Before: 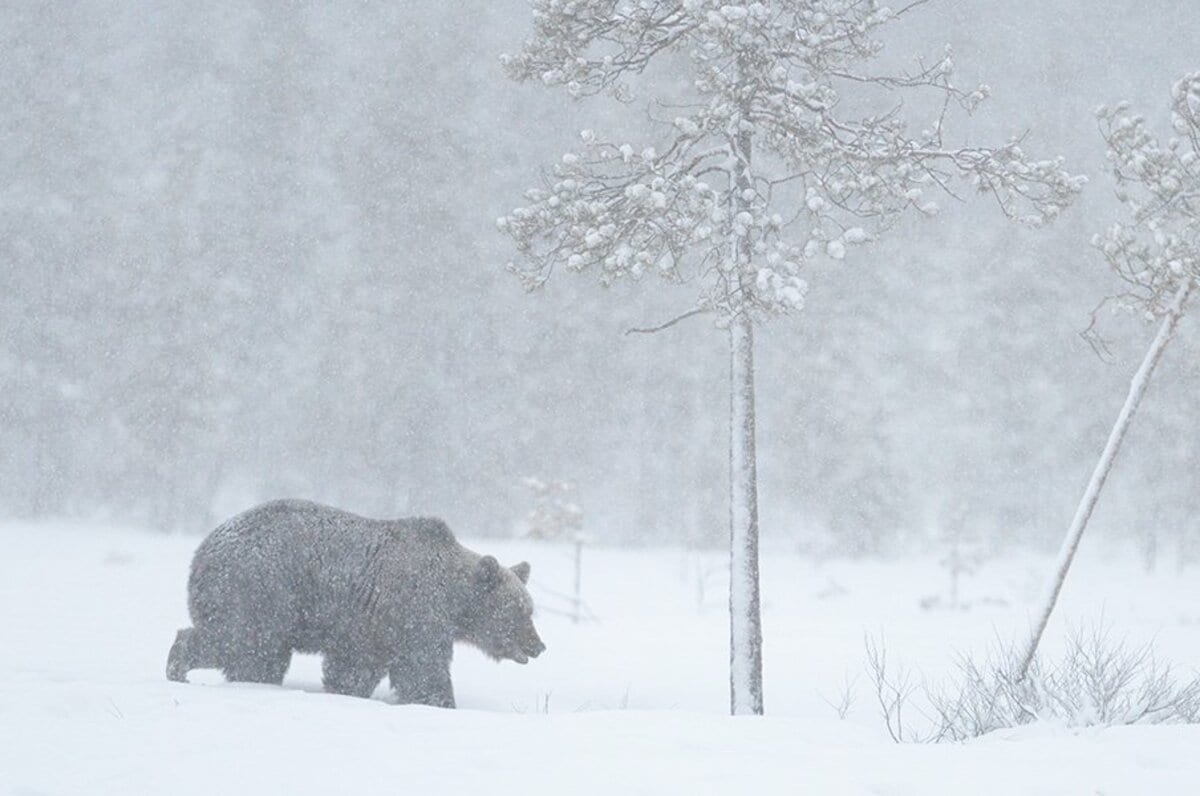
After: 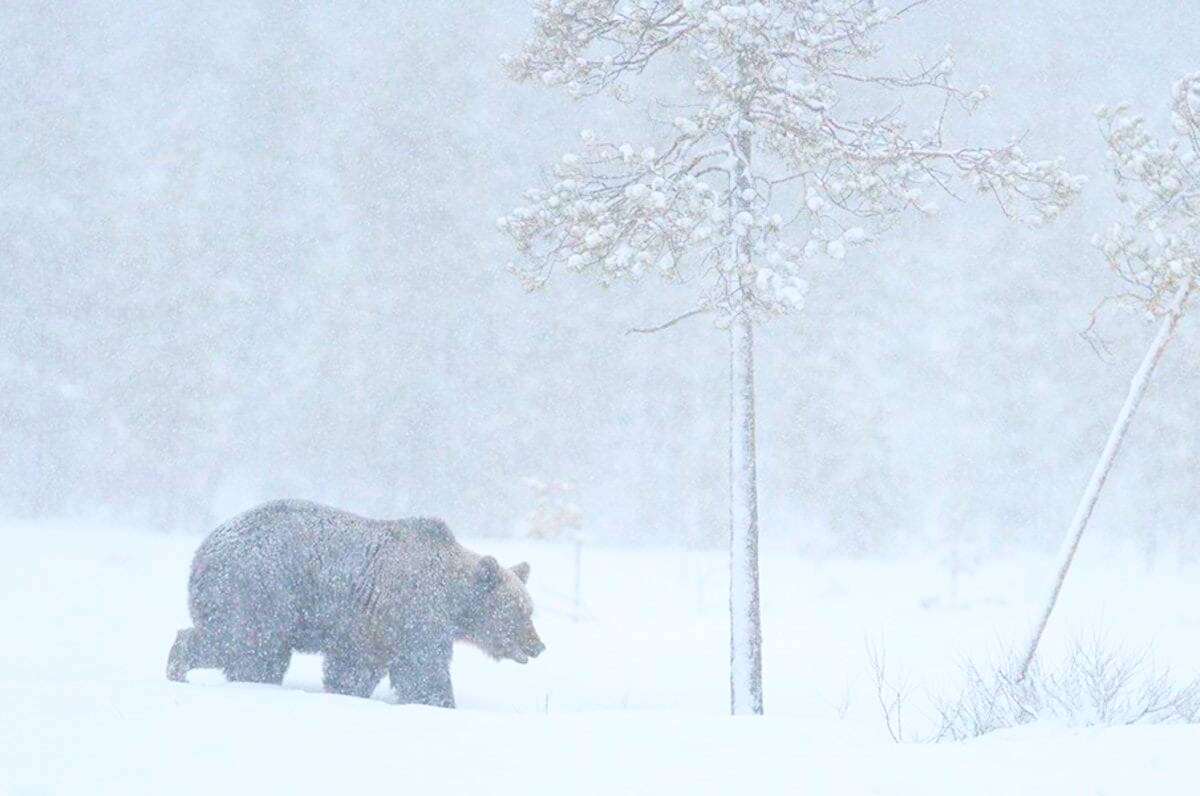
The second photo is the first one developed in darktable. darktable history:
color balance rgb: perceptual saturation grading › global saturation -0.082%, perceptual saturation grading › highlights -18.068%, perceptual saturation grading › mid-tones 33.25%, perceptual saturation grading › shadows 50.364%, global vibrance 11.287%
contrast brightness saturation: contrast 0.197, brightness 0.194, saturation 0.792
